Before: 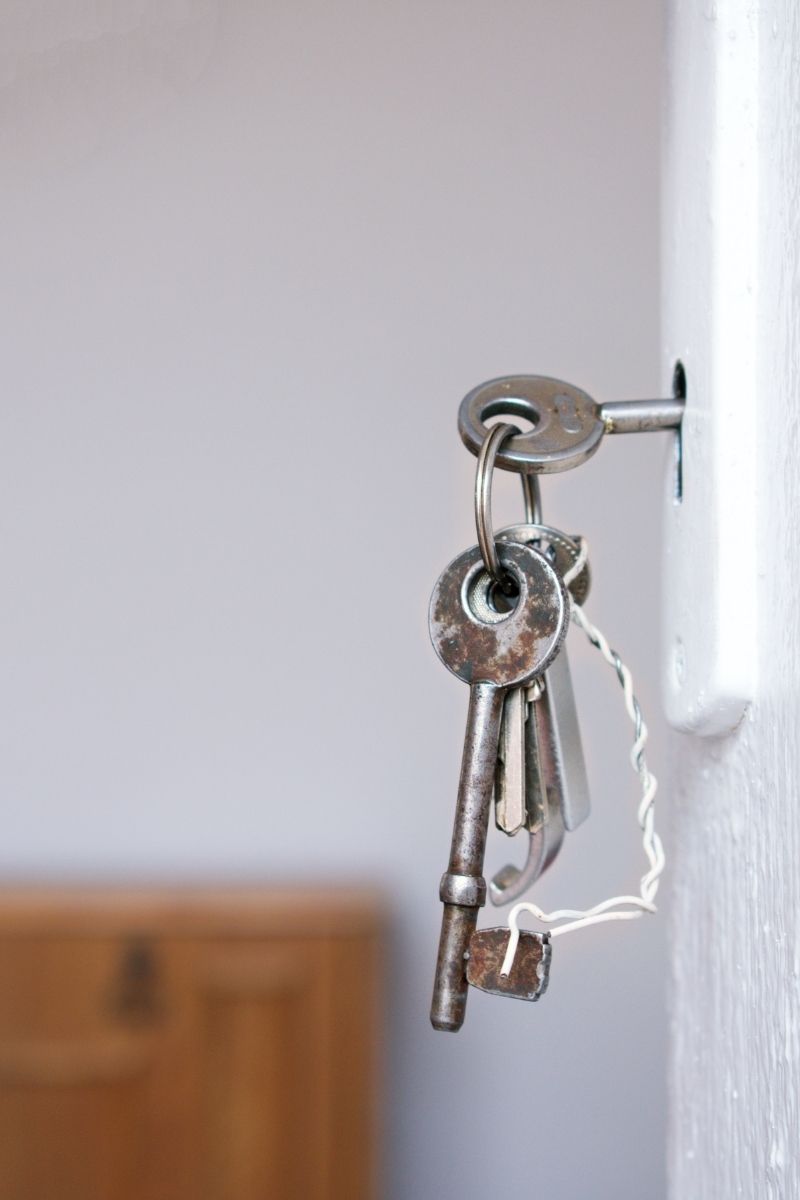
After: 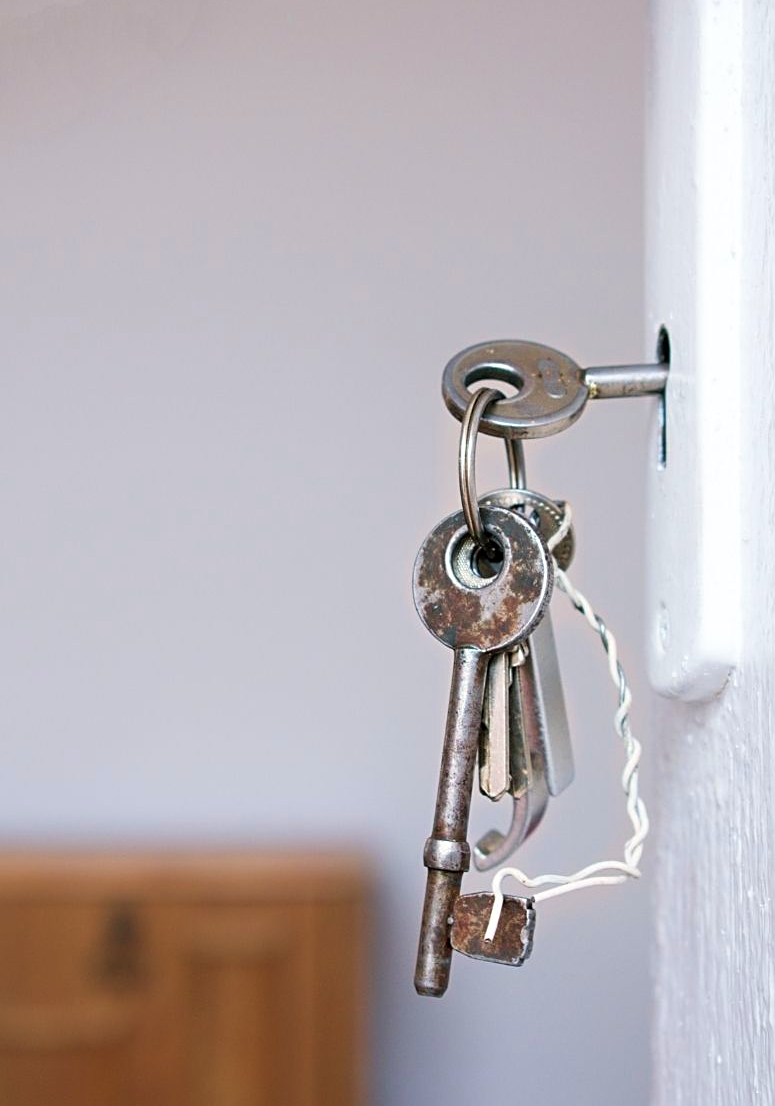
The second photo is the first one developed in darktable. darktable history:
sharpen: on, module defaults
velvia: on, module defaults
crop: left 2.125%, top 2.922%, right 0.935%, bottom 4.831%
